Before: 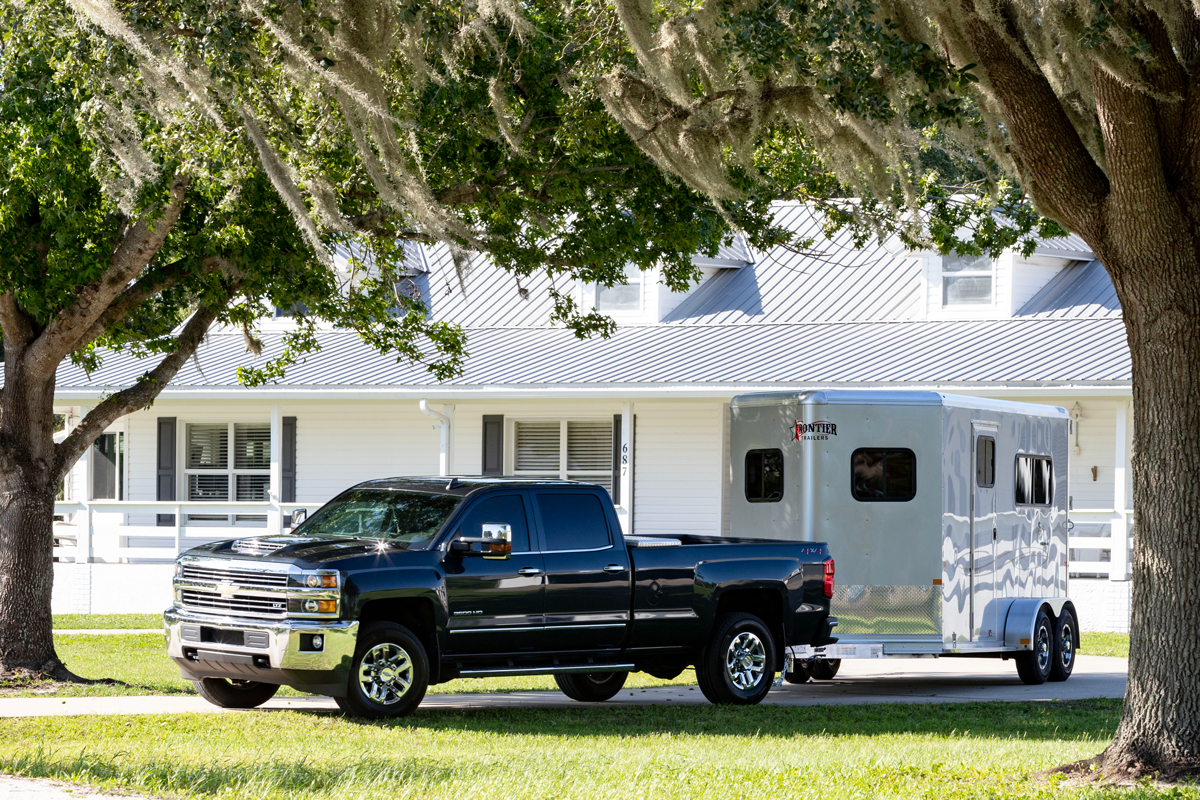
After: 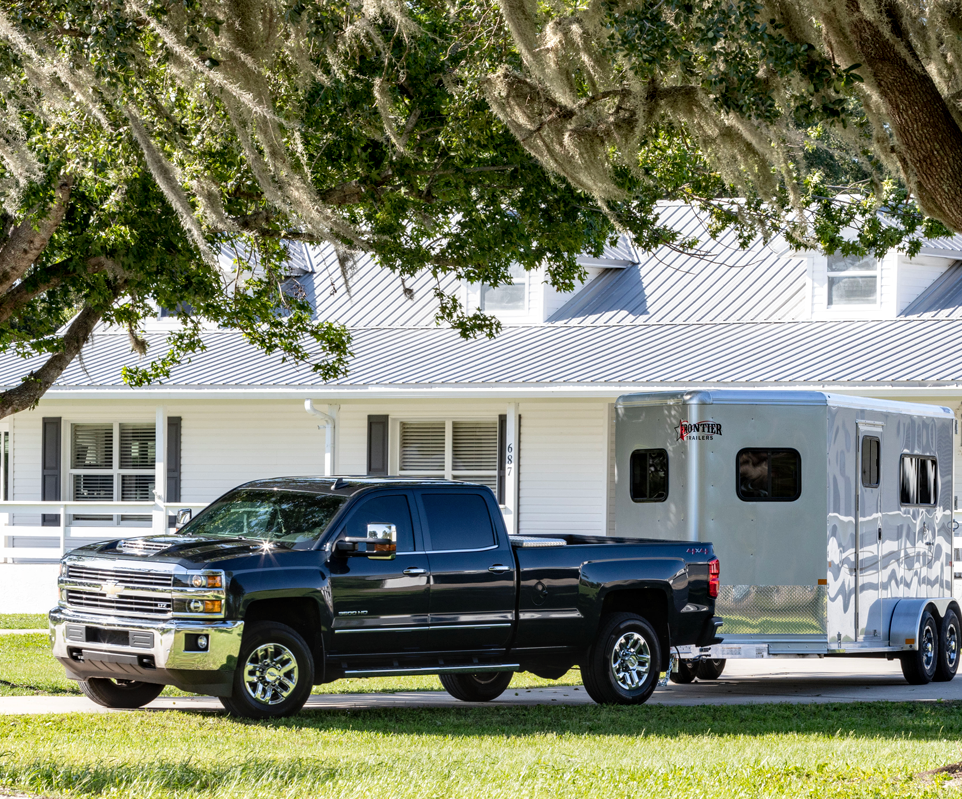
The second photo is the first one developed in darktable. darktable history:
crop and rotate: left 9.597%, right 10.195%
local contrast: on, module defaults
white balance: red 1, blue 1
